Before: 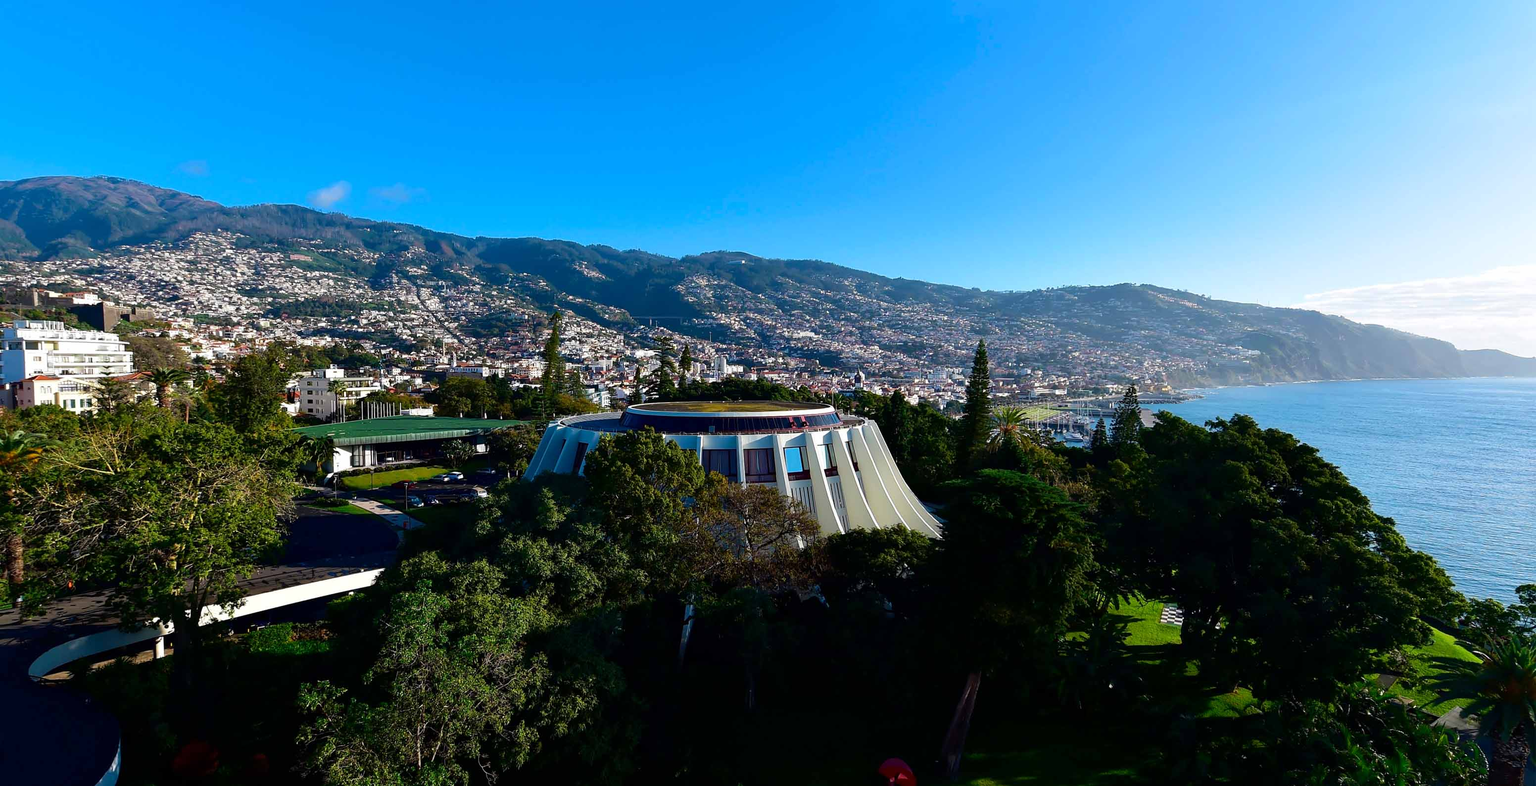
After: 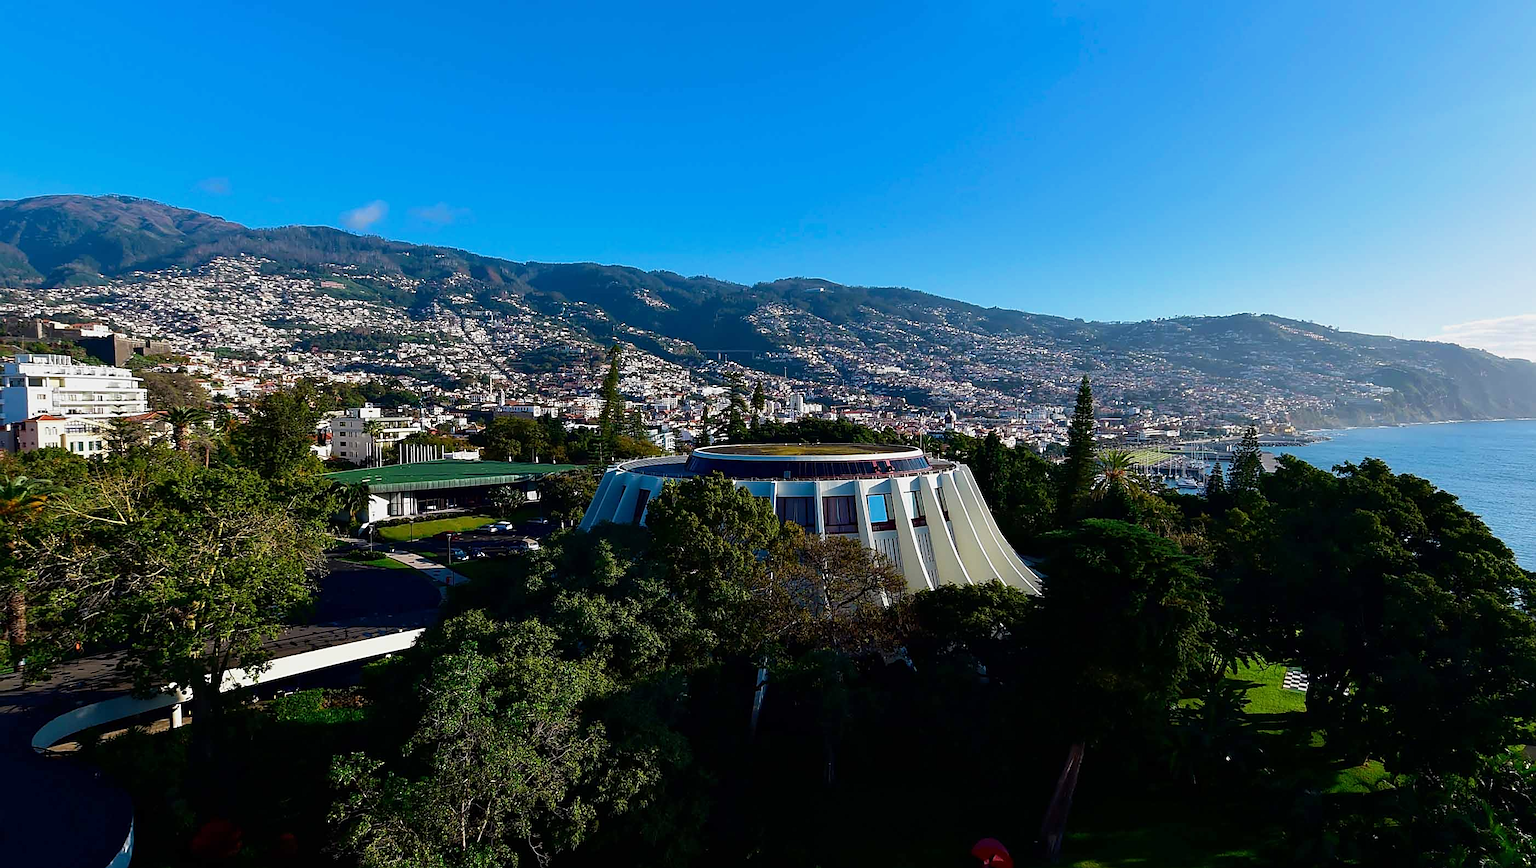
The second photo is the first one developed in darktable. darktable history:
crop: right 9.509%, bottom 0.031%
exposure: exposure -0.21 EV, compensate highlight preservation false
sharpen: on, module defaults
